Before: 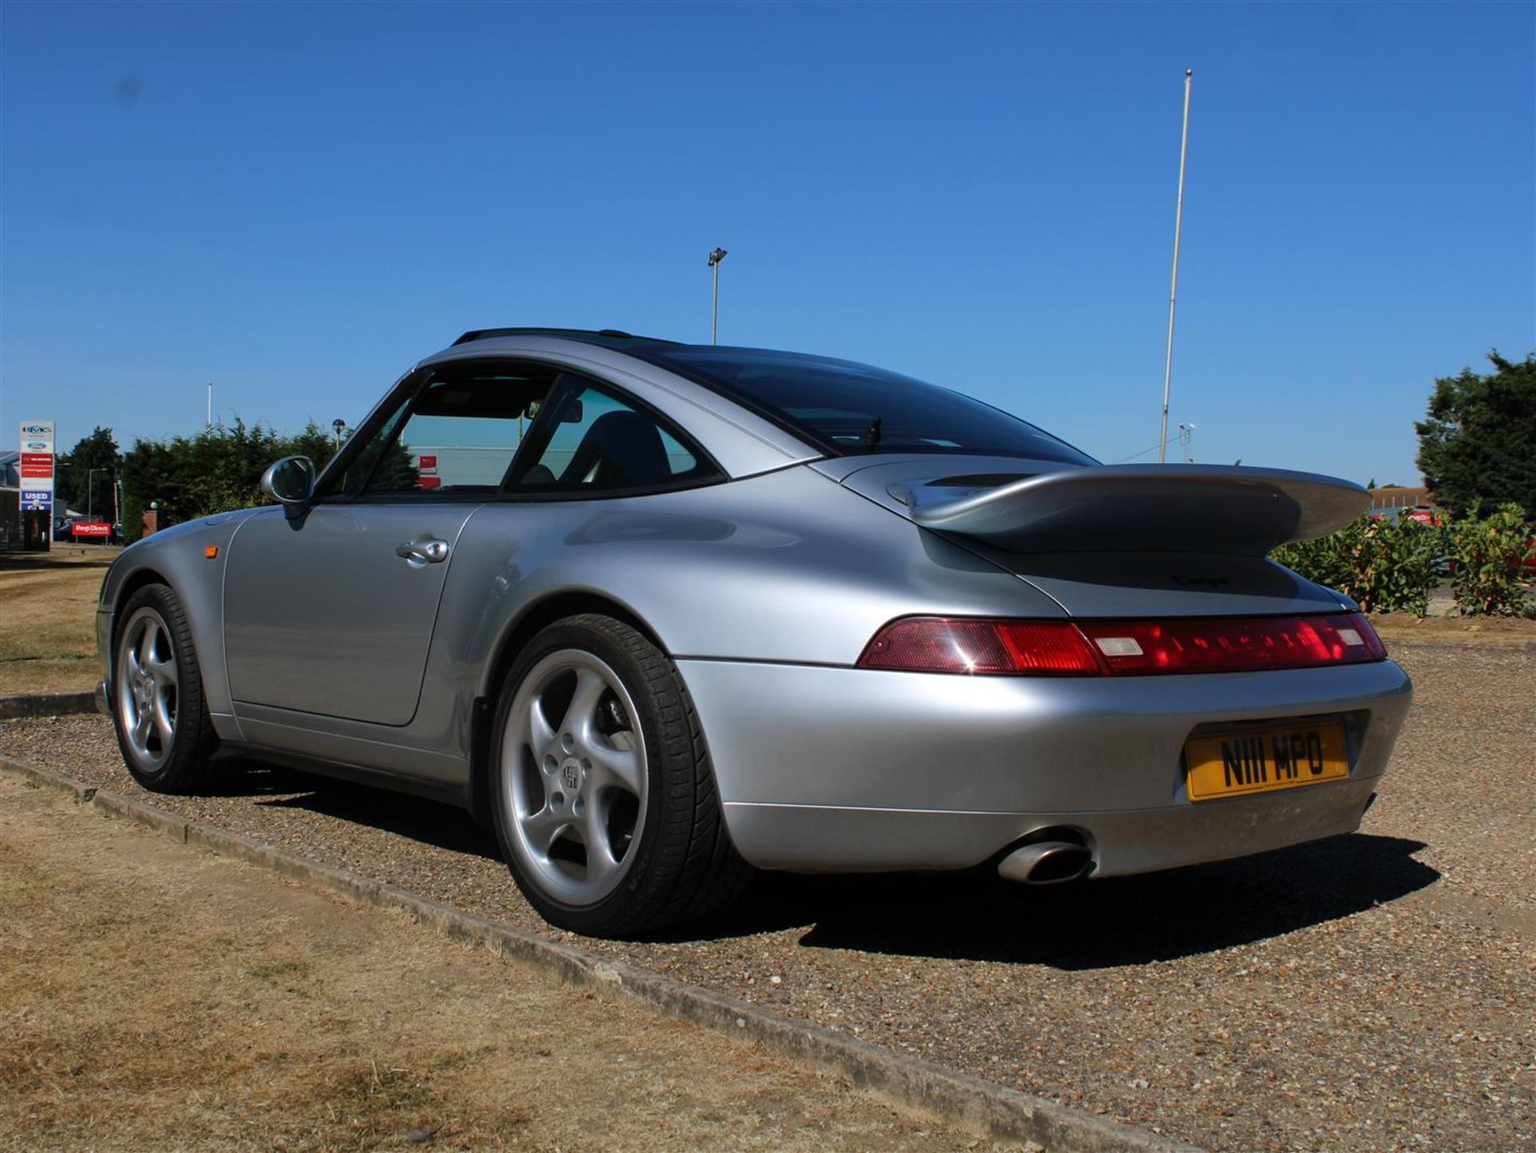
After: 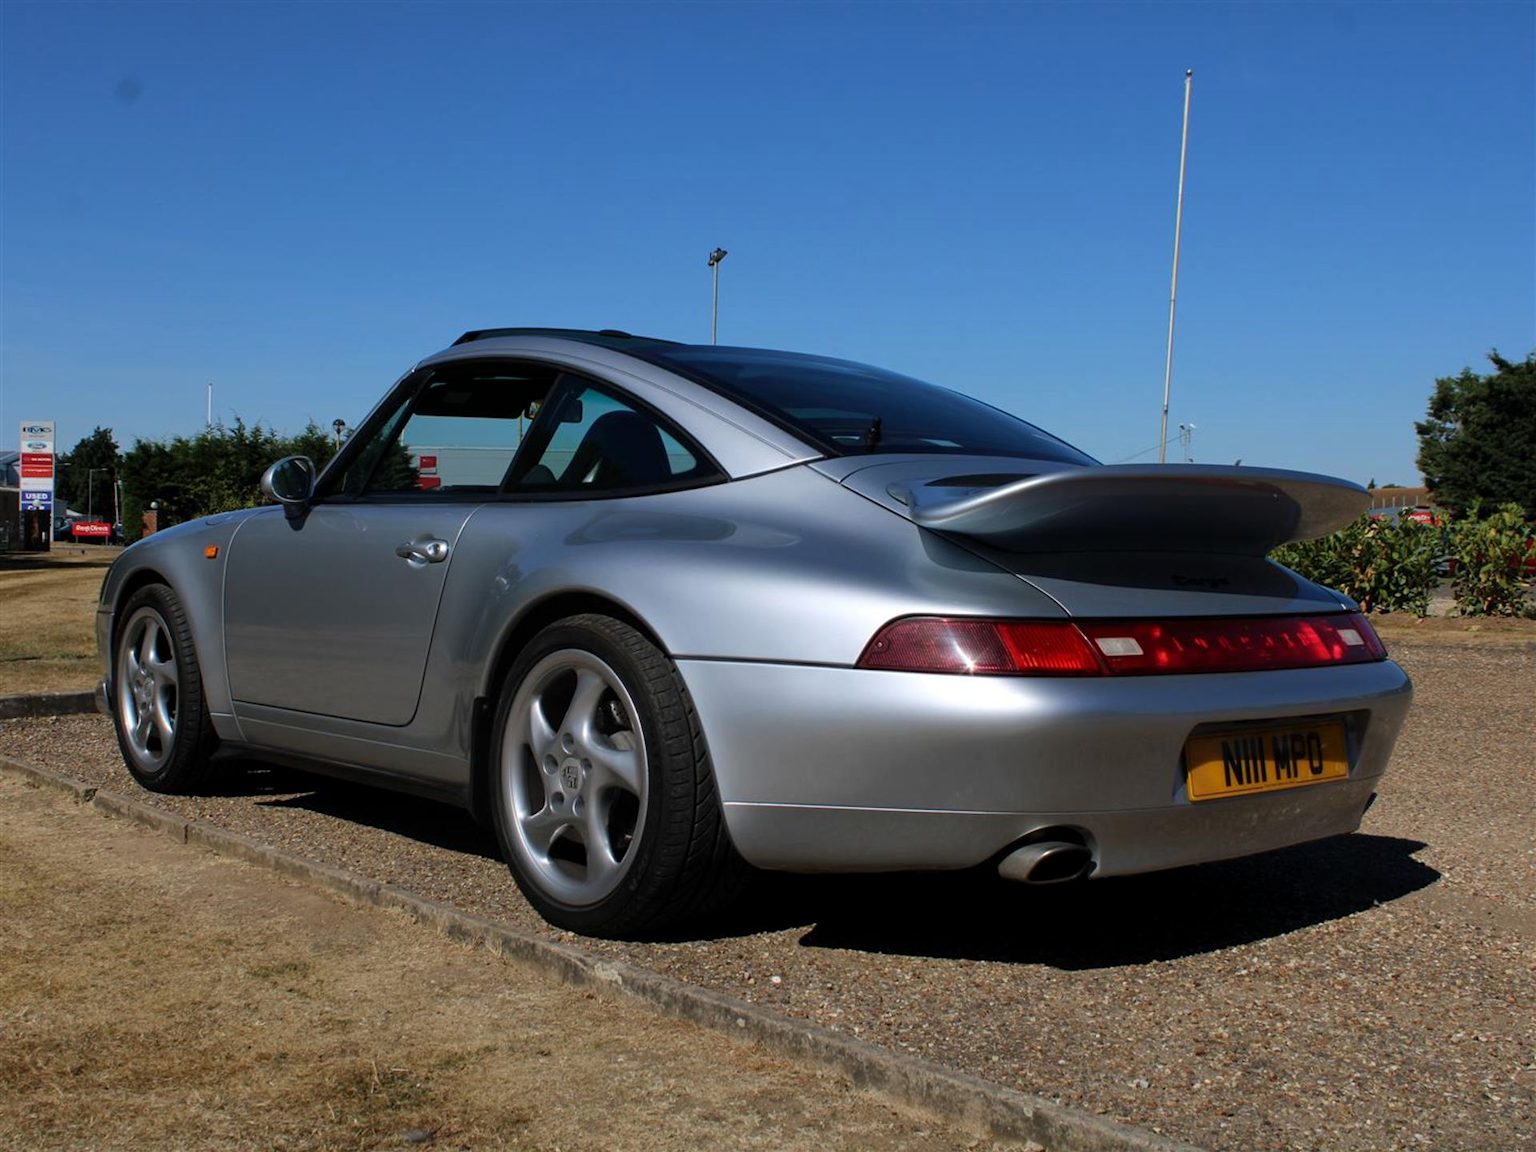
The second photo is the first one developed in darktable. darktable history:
exposure: black level correction 0.001, compensate highlight preservation false
base curve: curves: ch0 [(0, 0) (0.303, 0.277) (1, 1)]
